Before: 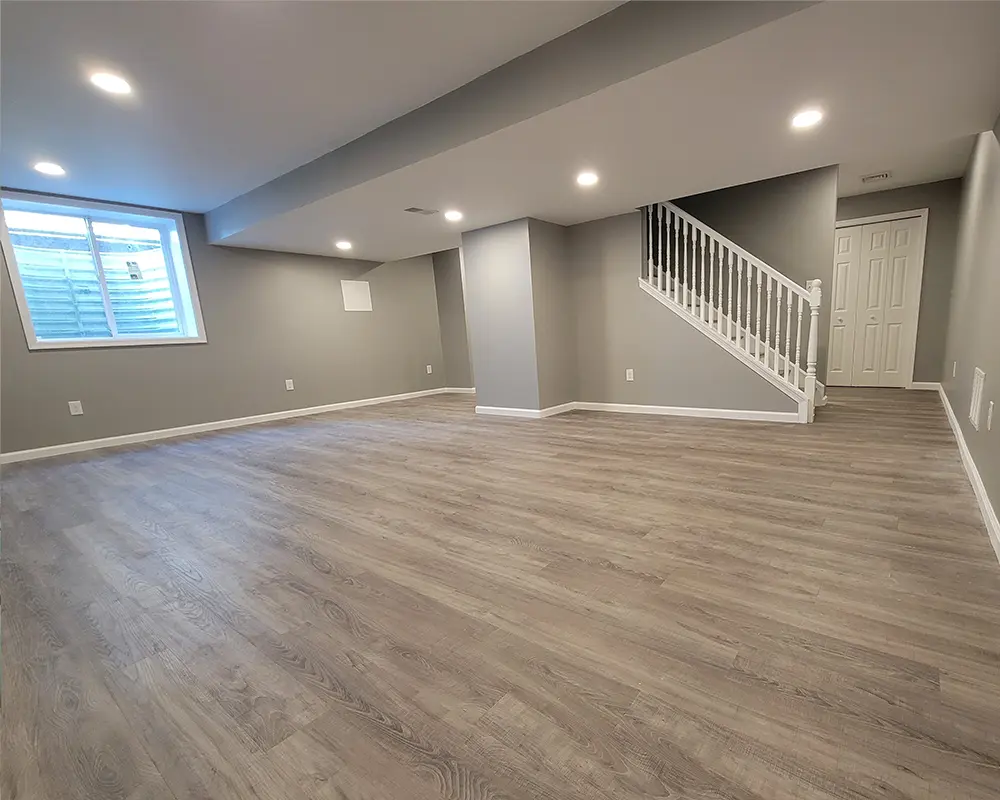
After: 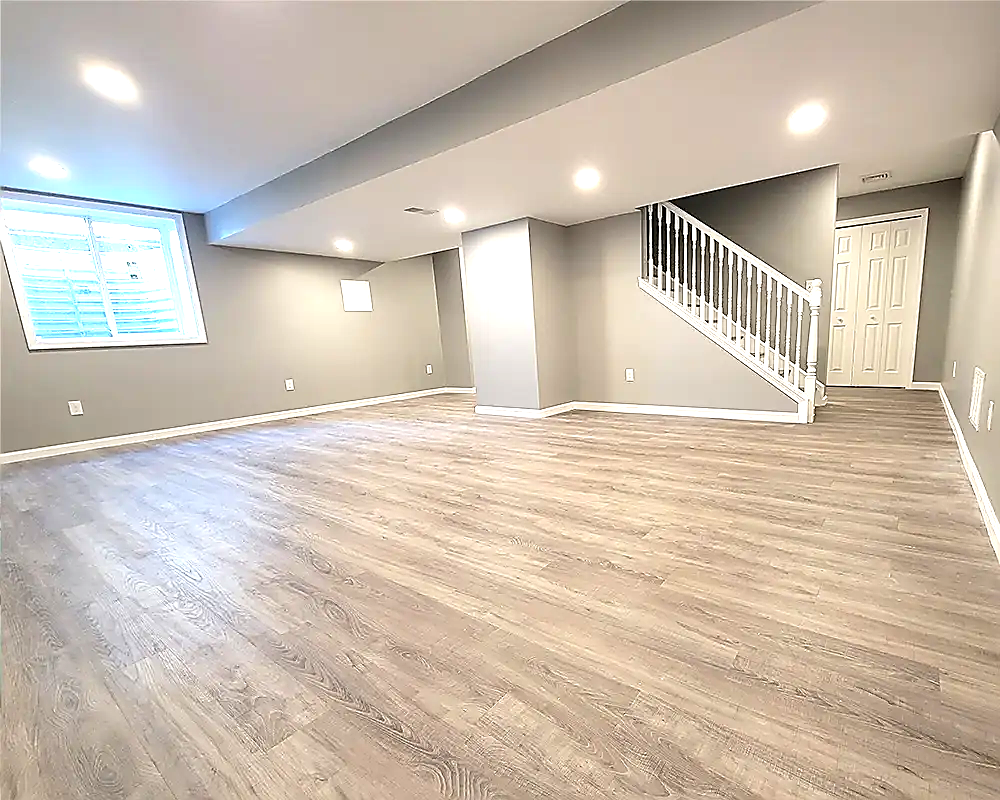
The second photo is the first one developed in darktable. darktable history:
sharpen: radius 1.4, amount 1.25, threshold 0.7
exposure: black level correction 0, exposure 1.1 EV, compensate exposure bias true, compensate highlight preservation false
